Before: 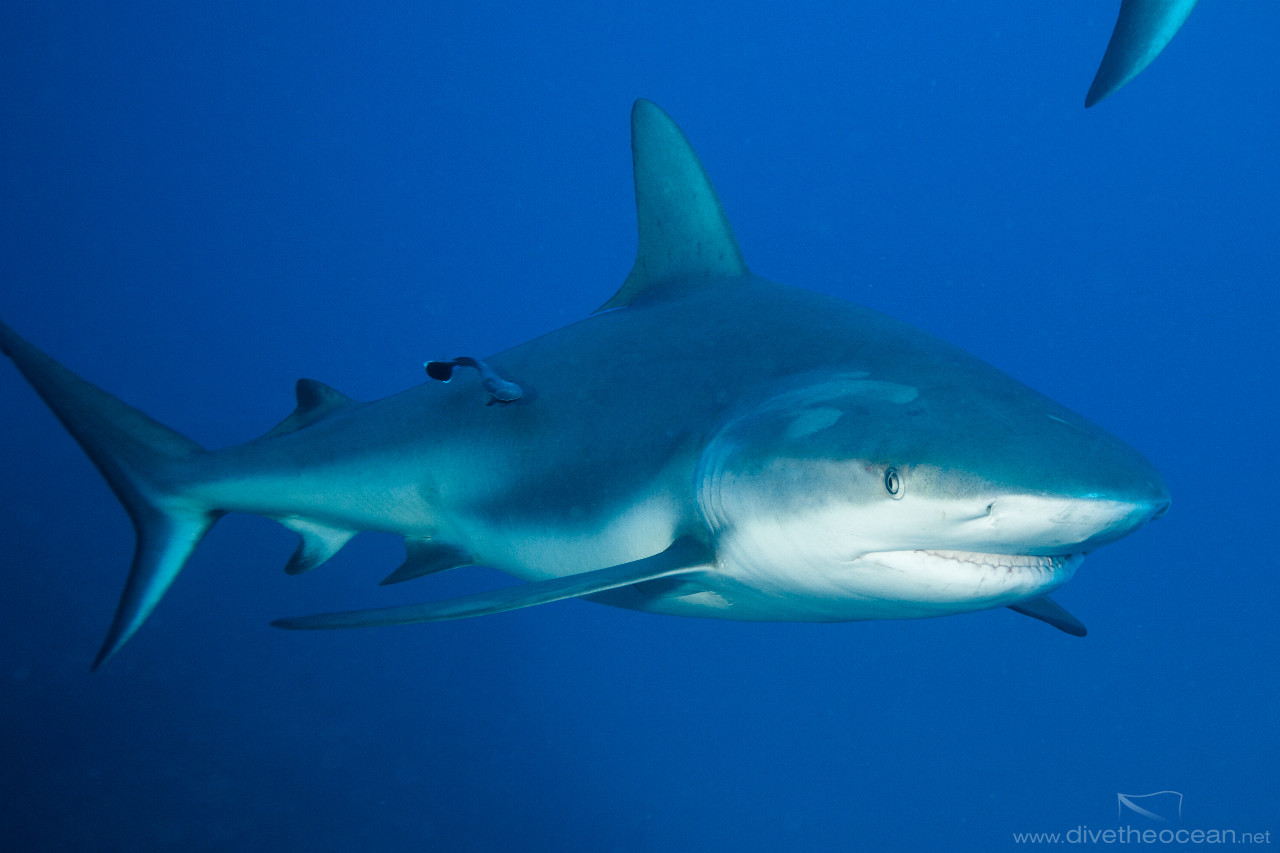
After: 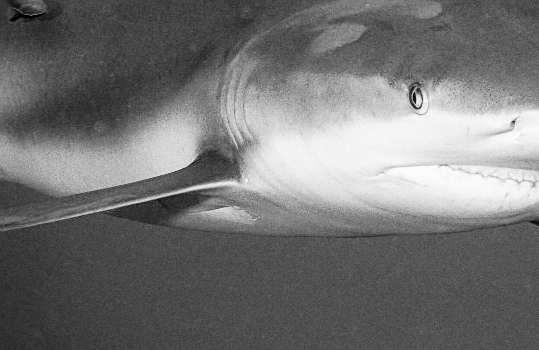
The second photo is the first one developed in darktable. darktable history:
color balance rgb: perceptual saturation grading › global saturation 20%, perceptual saturation grading › highlights -25%, perceptual saturation grading › shadows 25%, global vibrance 50%
tone curve: curves: ch0 [(0, 0.003) (0.044, 0.032) (0.12, 0.089) (0.19, 0.175) (0.271, 0.294) (0.457, 0.546) (0.588, 0.71) (0.701, 0.815) (0.86, 0.922) (1, 0.982)]; ch1 [(0, 0) (0.247, 0.215) (0.433, 0.382) (0.466, 0.426) (0.493, 0.481) (0.501, 0.5) (0.517, 0.524) (0.557, 0.582) (0.598, 0.651) (0.671, 0.735) (0.796, 0.85) (1, 1)]; ch2 [(0, 0) (0.249, 0.216) (0.357, 0.317) (0.448, 0.432) (0.478, 0.492) (0.498, 0.499) (0.517, 0.53) (0.537, 0.57) (0.569, 0.623) (0.61, 0.663) (0.706, 0.75) (0.808, 0.809) (0.991, 0.968)], color space Lab, independent channels, preserve colors none
local contrast: detail 130%
sharpen: on, module defaults
crop: left 37.221%, top 45.169%, right 20.63%, bottom 13.777%
grain: on, module defaults
color correction: highlights a* -10.69, highlights b* -19.19
monochrome: on, module defaults
